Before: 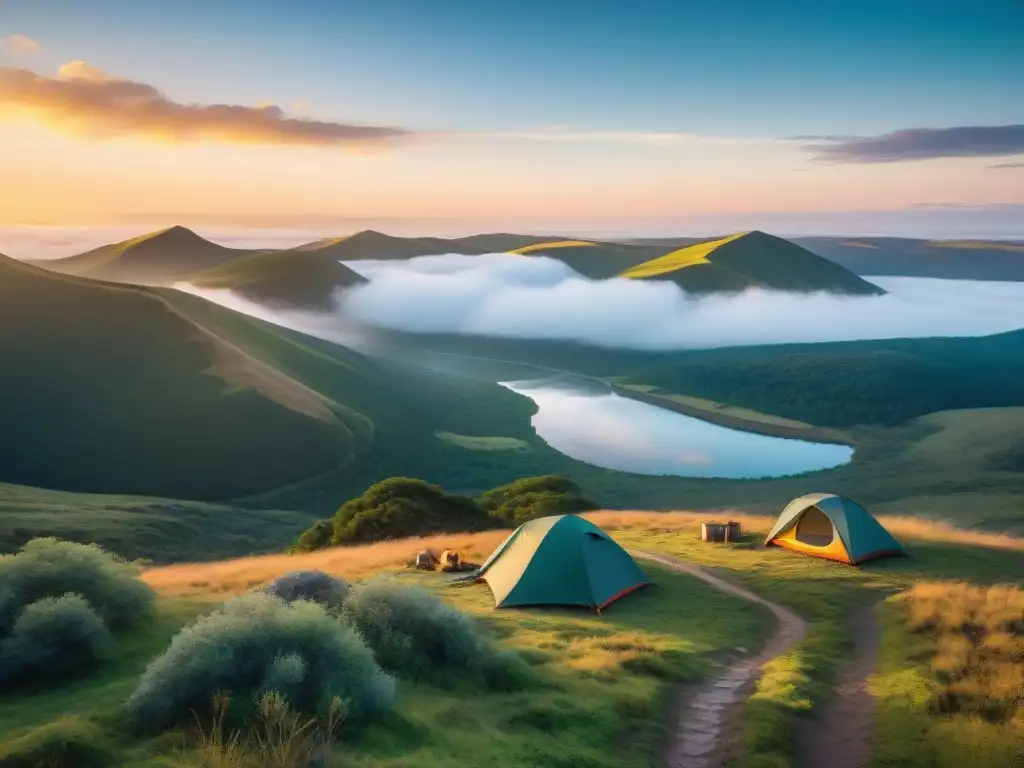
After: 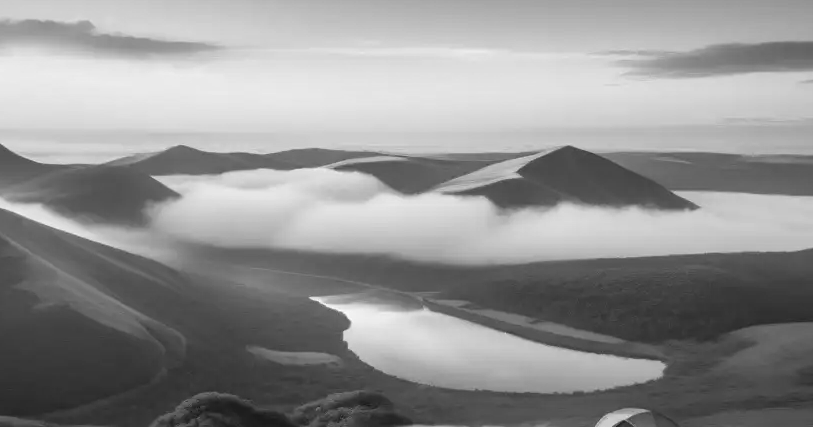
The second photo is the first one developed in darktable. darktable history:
crop: left 18.38%, top 11.092%, right 2.134%, bottom 33.217%
exposure: exposure 0.078 EV, compensate highlight preservation false
monochrome: on, module defaults
